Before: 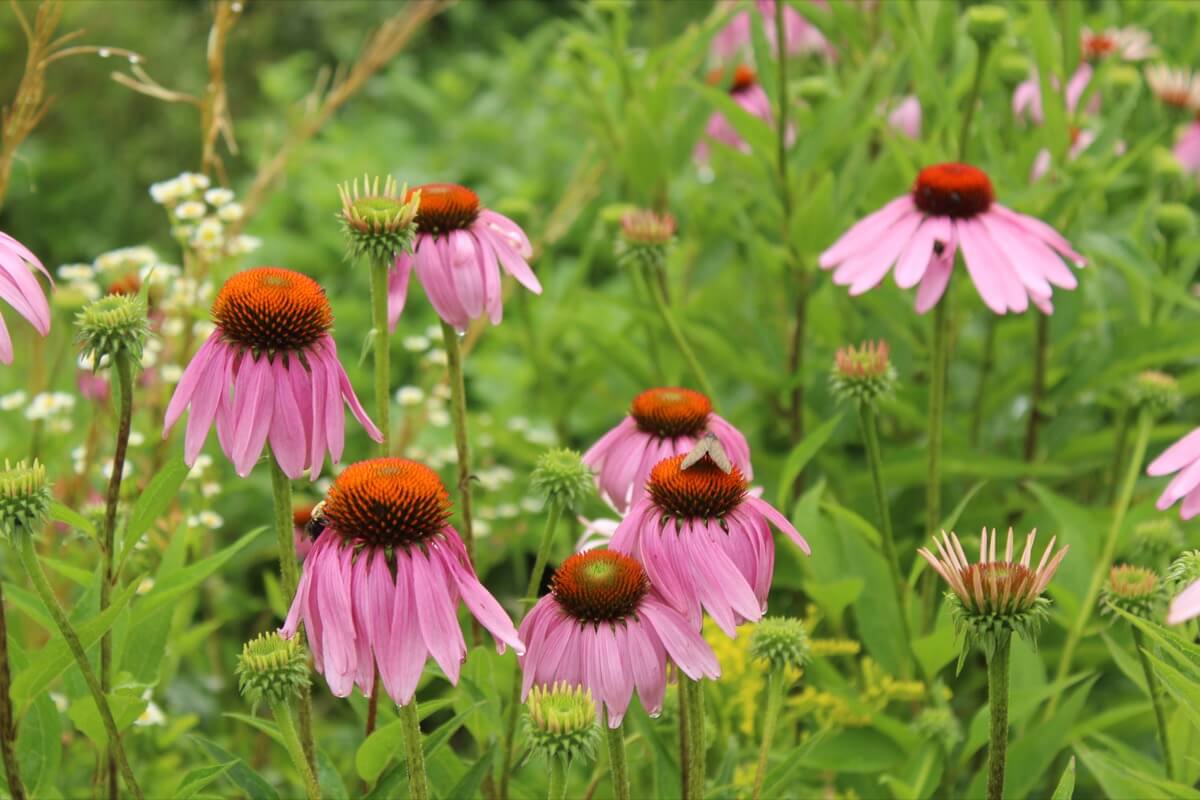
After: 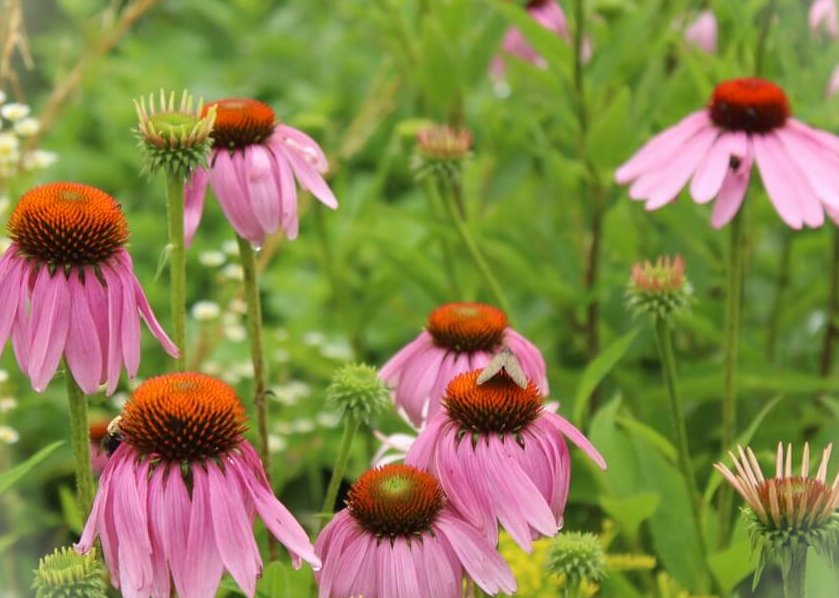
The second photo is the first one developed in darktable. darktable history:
vignetting: fall-off start 100%, brightness 0.3, saturation 0
crop and rotate: left 17.046%, top 10.659%, right 12.989%, bottom 14.553%
shadows and highlights: white point adjustment 0.05, highlights color adjustment 55.9%, soften with gaussian
